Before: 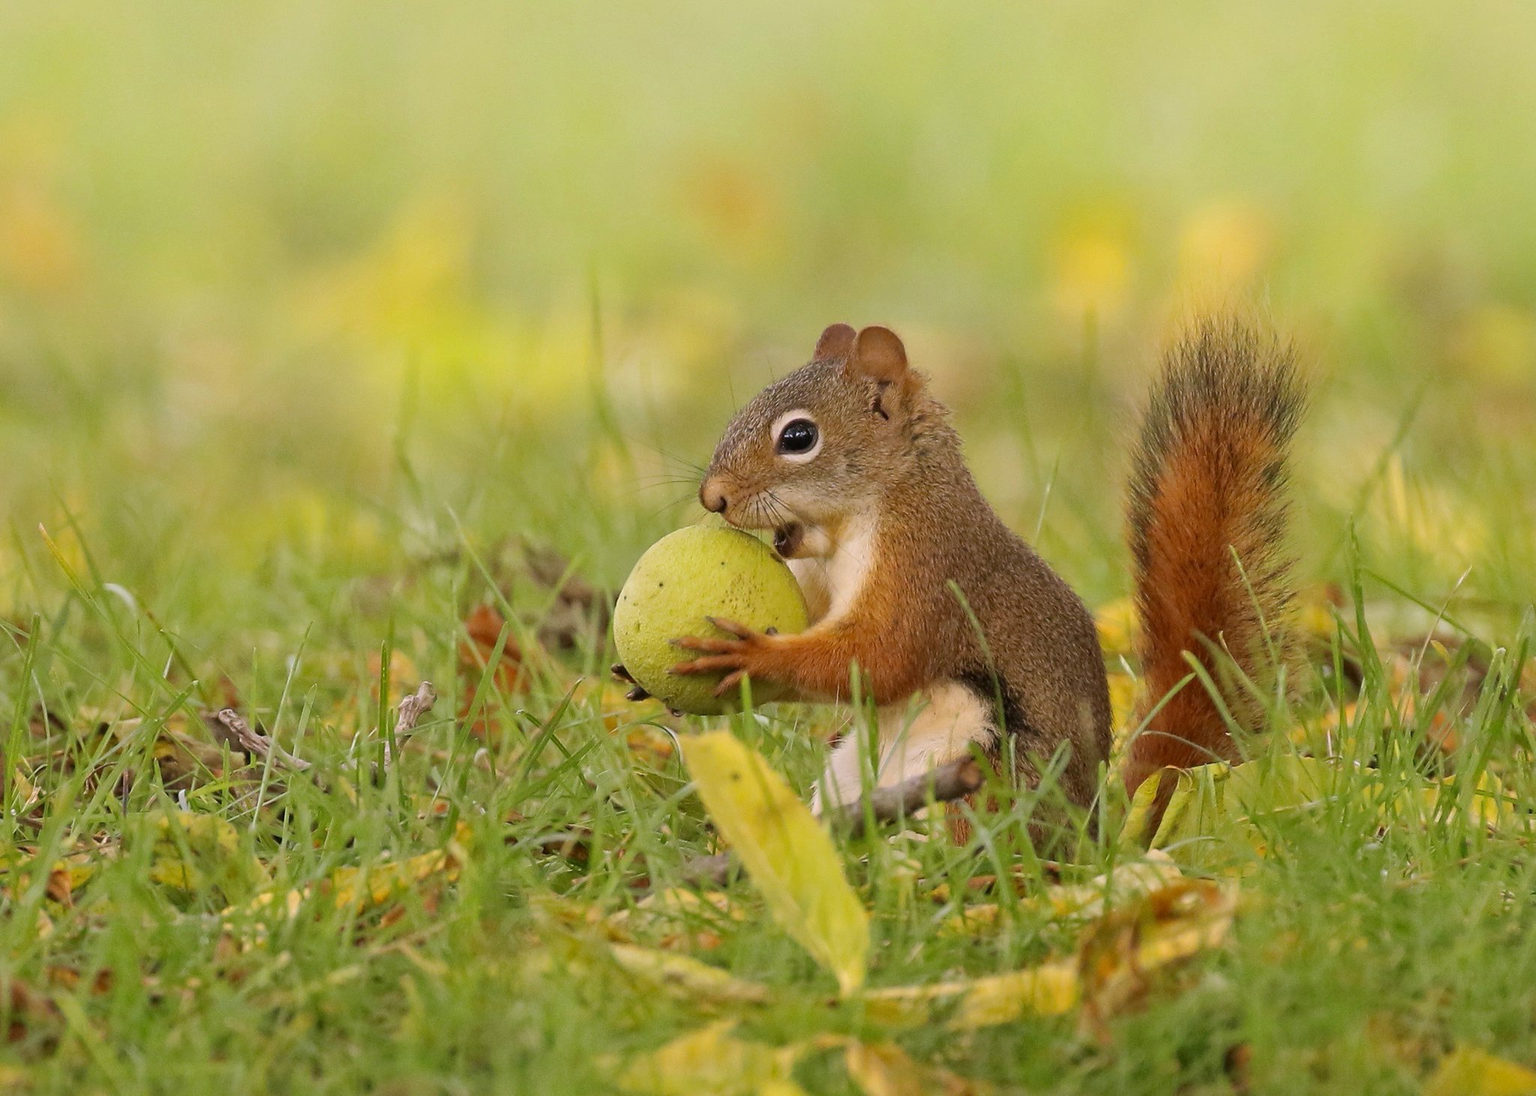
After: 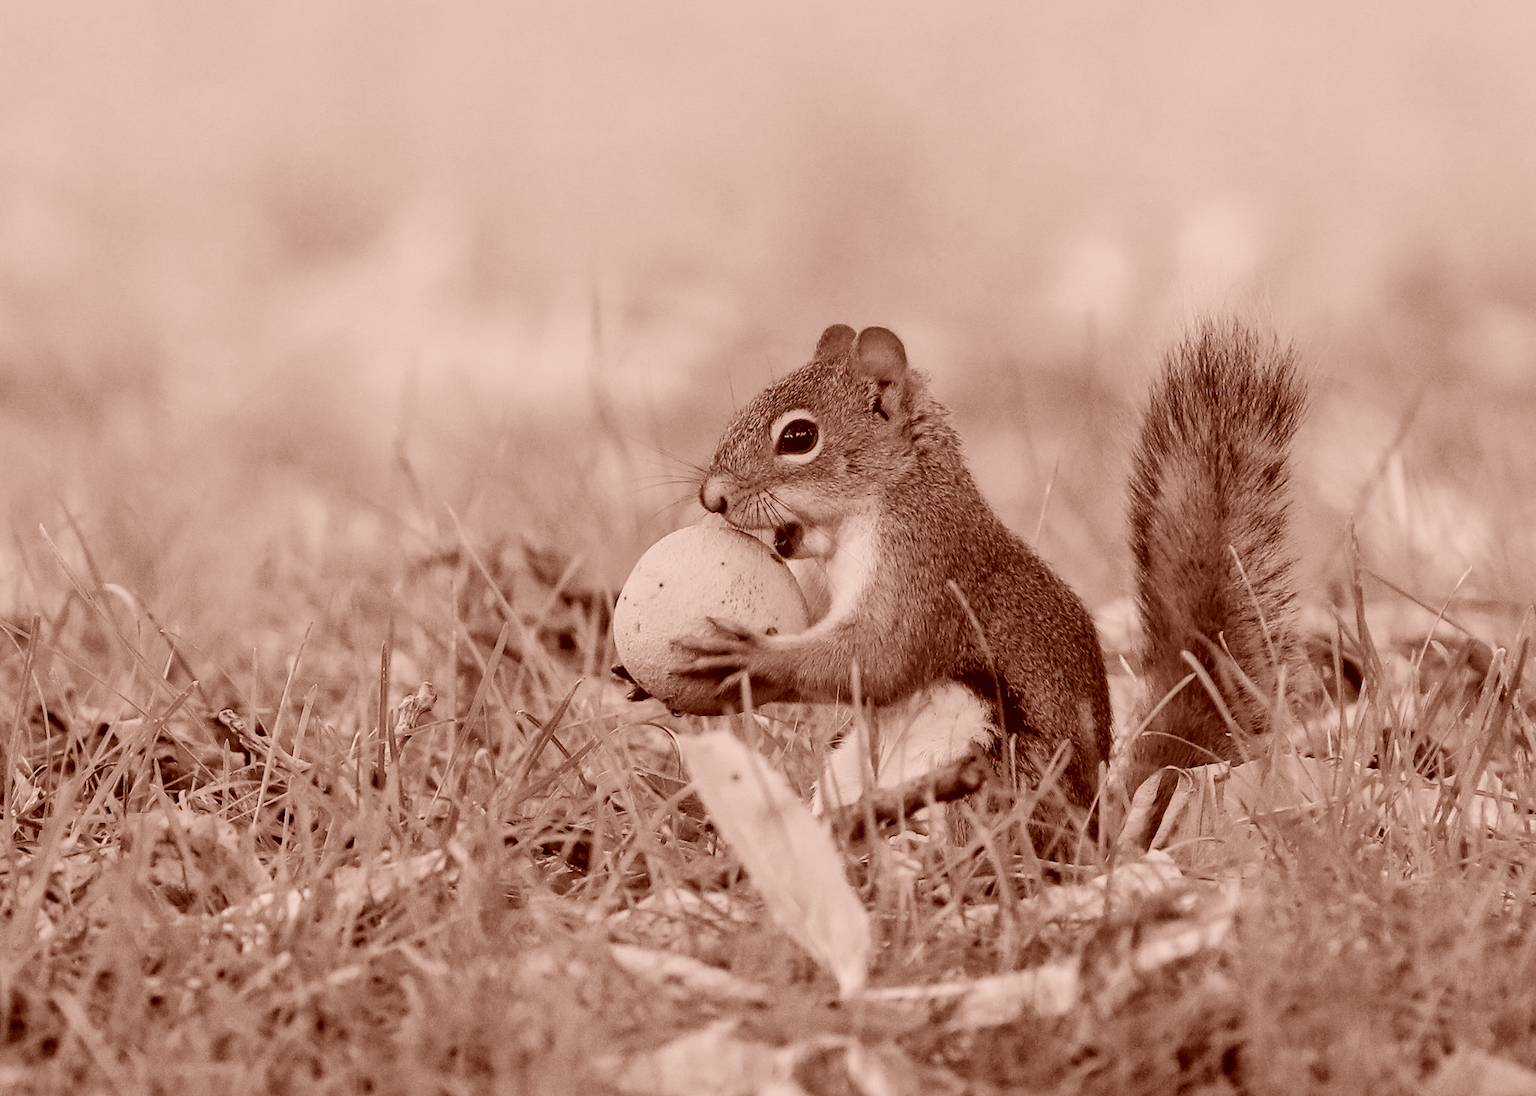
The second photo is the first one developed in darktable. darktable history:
color correction: highlights a* 9.14, highlights b* 8.64, shadows a* 39.49, shadows b* 39.95, saturation 0.772
local contrast: on, module defaults
filmic rgb: black relative exposure -5.05 EV, white relative exposure 3.52 EV, hardness 3.18, contrast 1.489, highlights saturation mix -49.25%, color science v5 (2021), contrast in shadows safe, contrast in highlights safe
